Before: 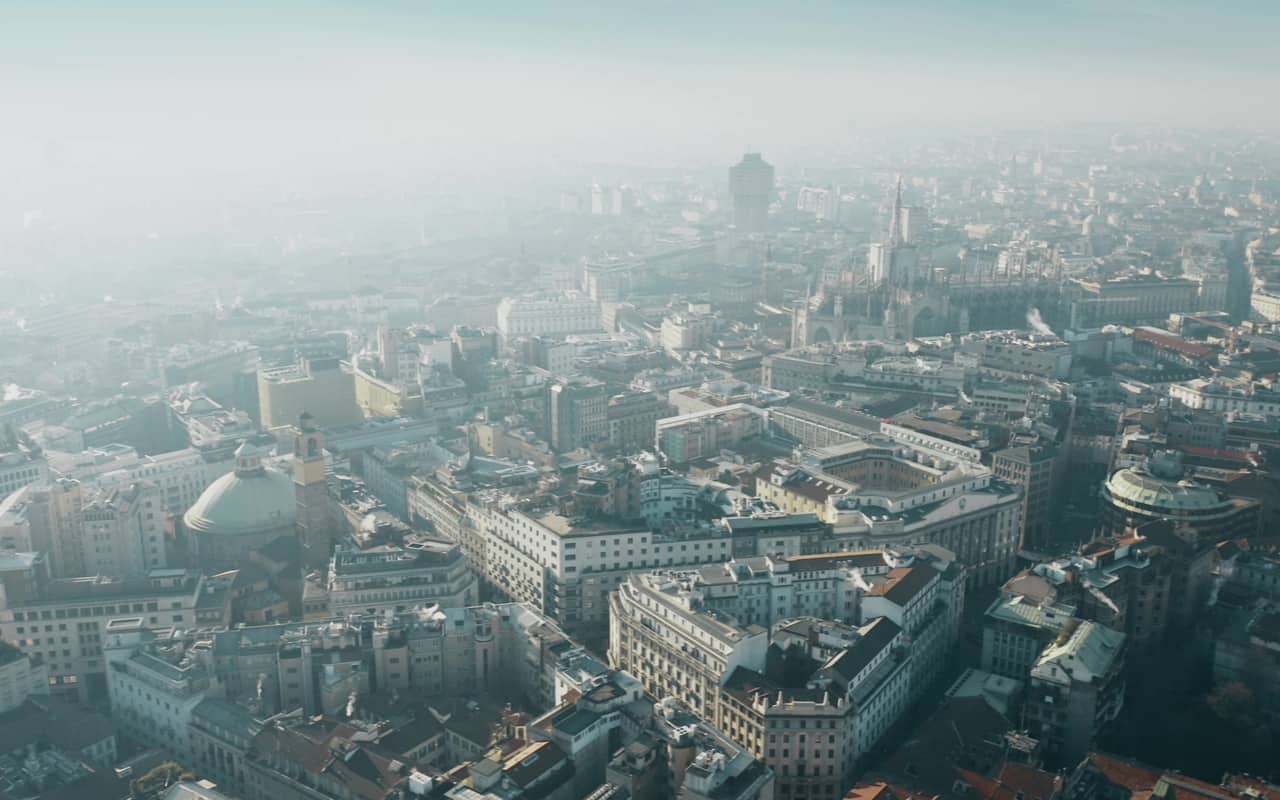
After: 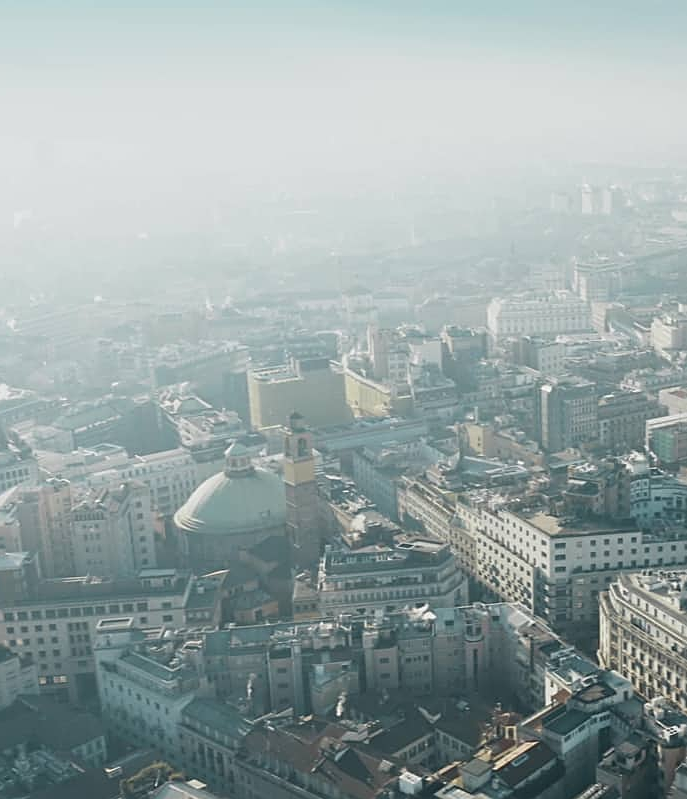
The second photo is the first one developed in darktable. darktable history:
crop: left 0.832%, right 45.454%, bottom 0.082%
sharpen: on, module defaults
